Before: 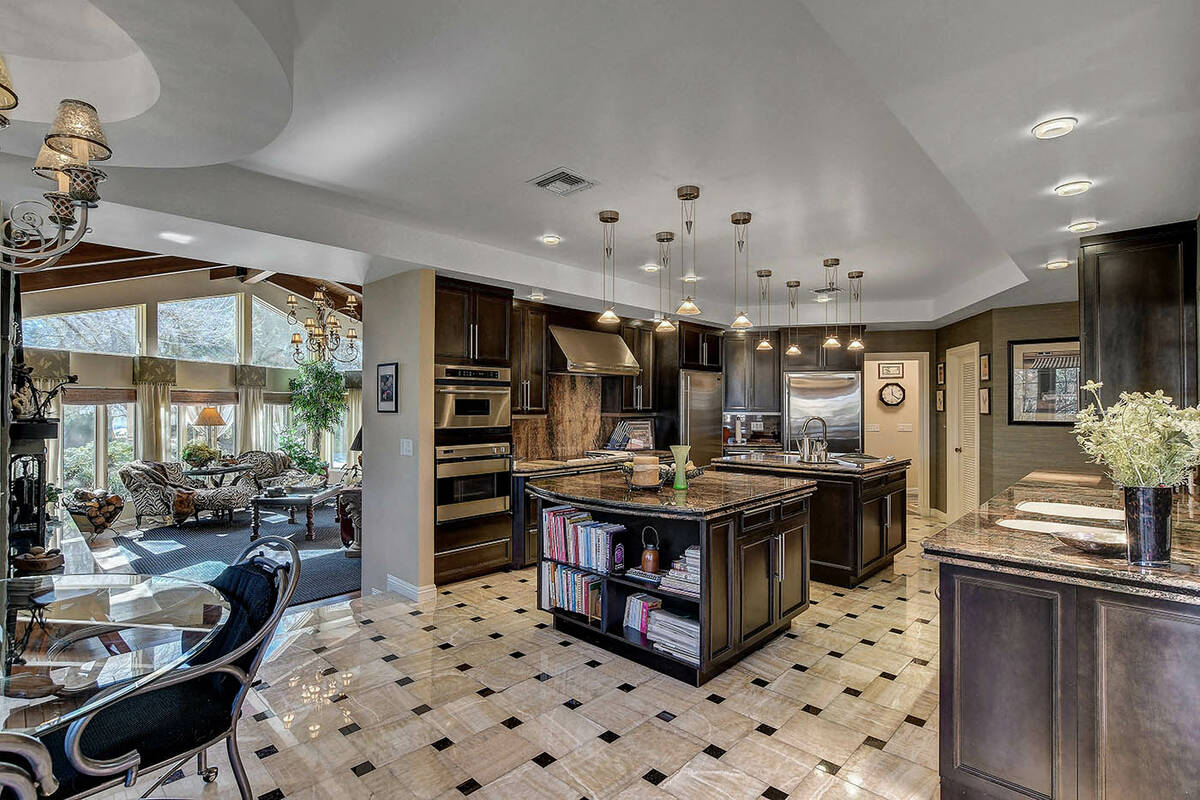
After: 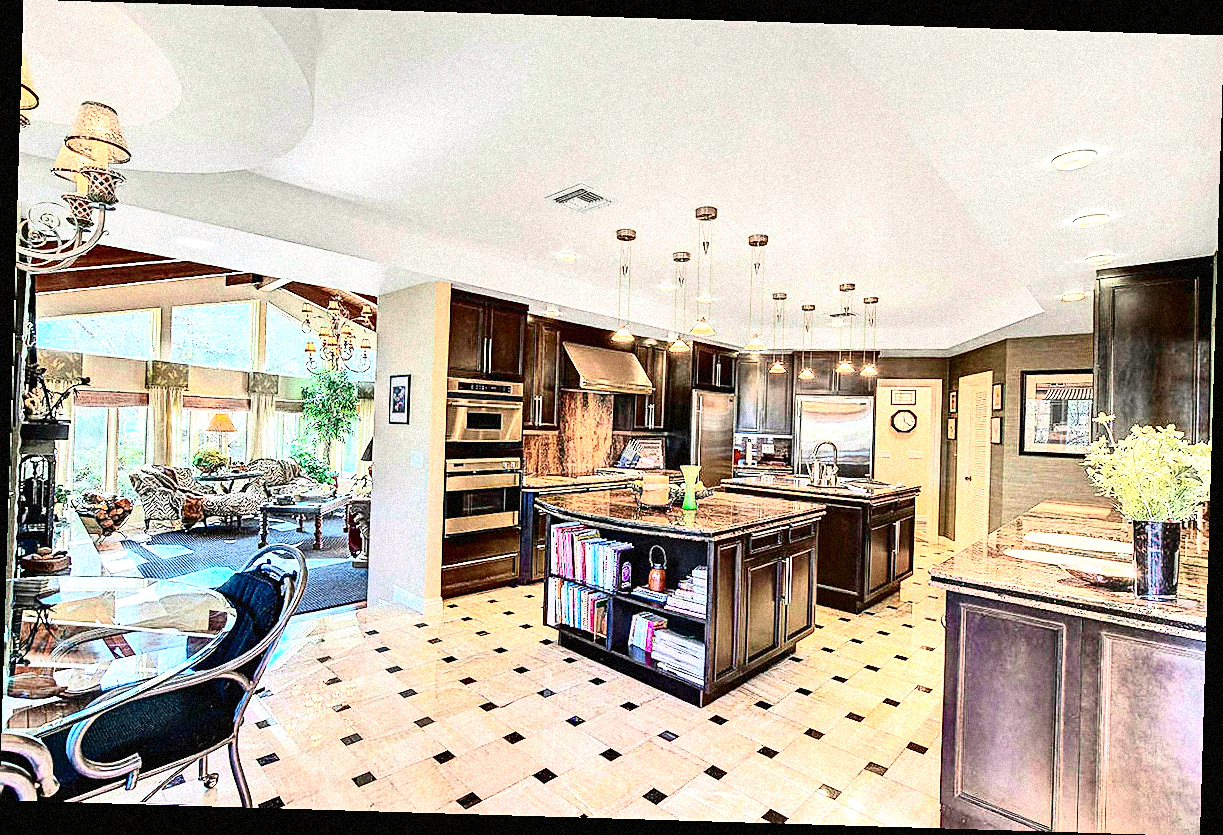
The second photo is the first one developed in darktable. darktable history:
sharpen: on, module defaults
rotate and perspective: rotation 1.72°, automatic cropping off
exposure: black level correction 0, exposure 1.2 EV, compensate exposure bias true, compensate highlight preservation false
tone curve: curves: ch0 [(0, 0) (0.059, 0.027) (0.178, 0.105) (0.292, 0.233) (0.485, 0.472) (0.837, 0.887) (1, 0.983)]; ch1 [(0, 0) (0.23, 0.166) (0.34, 0.298) (0.371, 0.334) (0.435, 0.413) (0.477, 0.469) (0.499, 0.498) (0.534, 0.551) (0.56, 0.585) (0.754, 0.801) (1, 1)]; ch2 [(0, 0) (0.431, 0.414) (0.498, 0.503) (0.524, 0.531) (0.568, 0.567) (0.6, 0.597) (0.65, 0.651) (0.752, 0.764) (1, 1)], color space Lab, independent channels, preserve colors none
grain: strength 35%, mid-tones bias 0%
contrast brightness saturation: contrast 0.2, brightness 0.16, saturation 0.22
